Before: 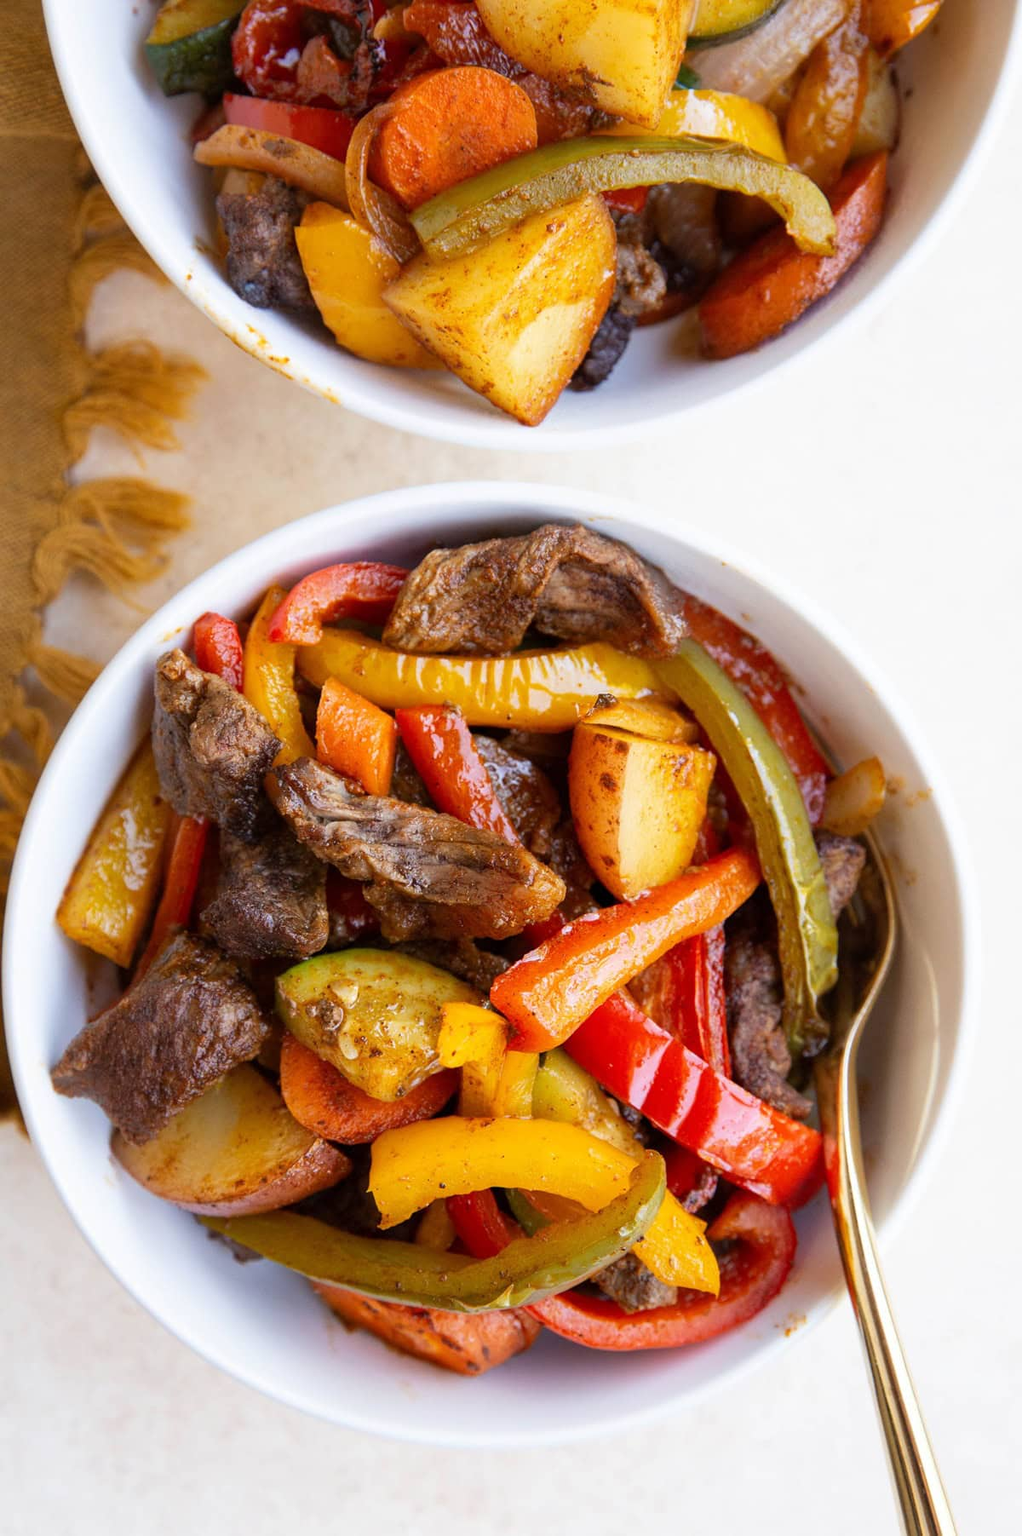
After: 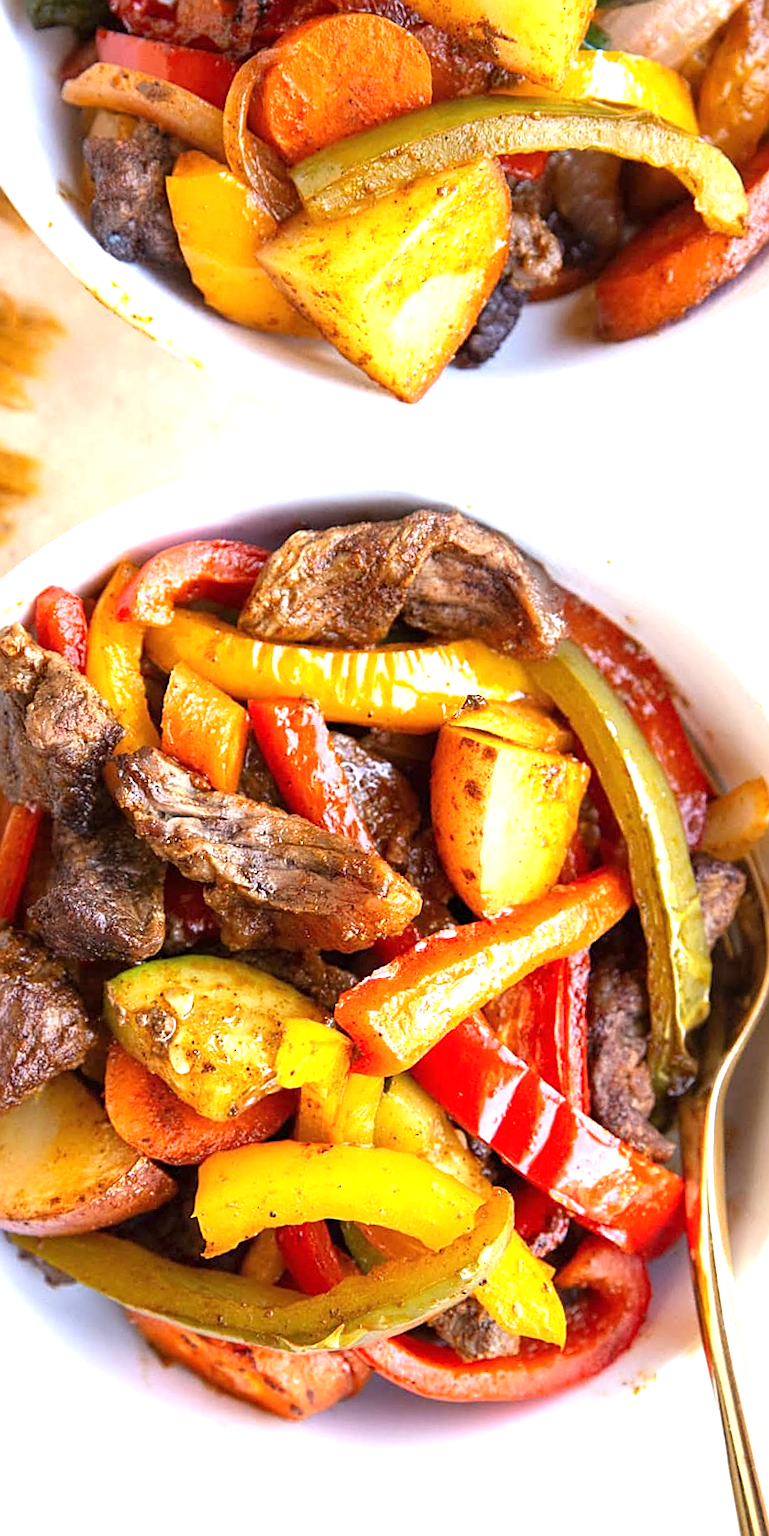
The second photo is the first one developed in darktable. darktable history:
exposure: black level correction 0, exposure 0.954 EV, compensate highlight preservation false
crop and rotate: angle -2.88°, left 13.952%, top 0.015%, right 10.811%, bottom 0.066%
sharpen: on, module defaults
